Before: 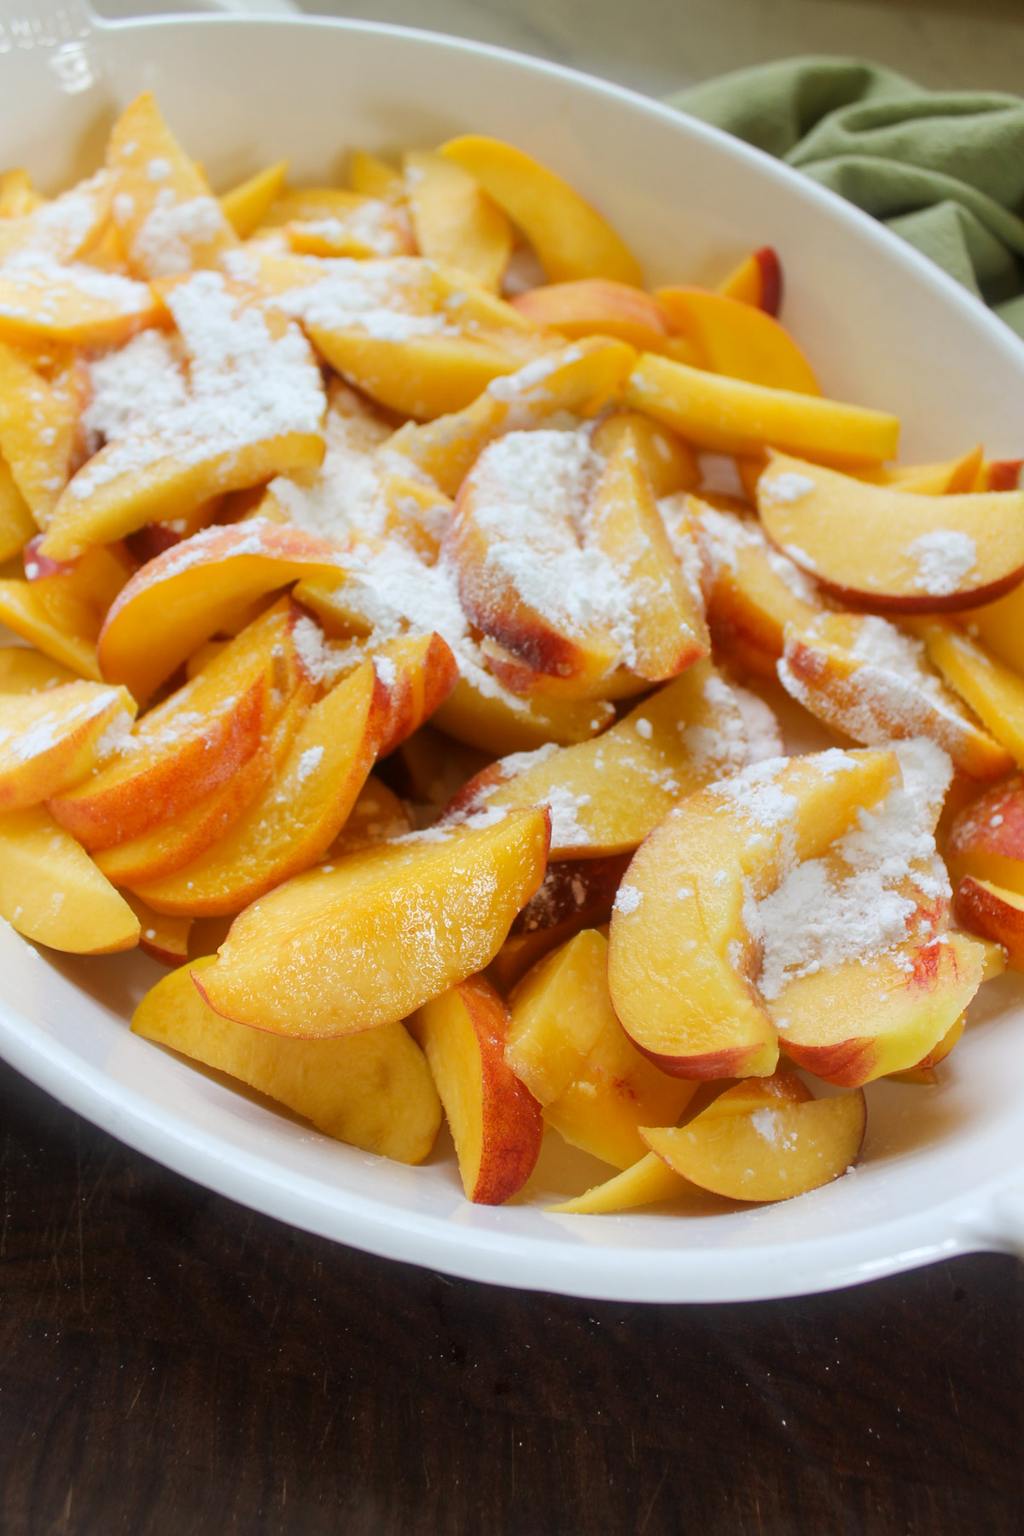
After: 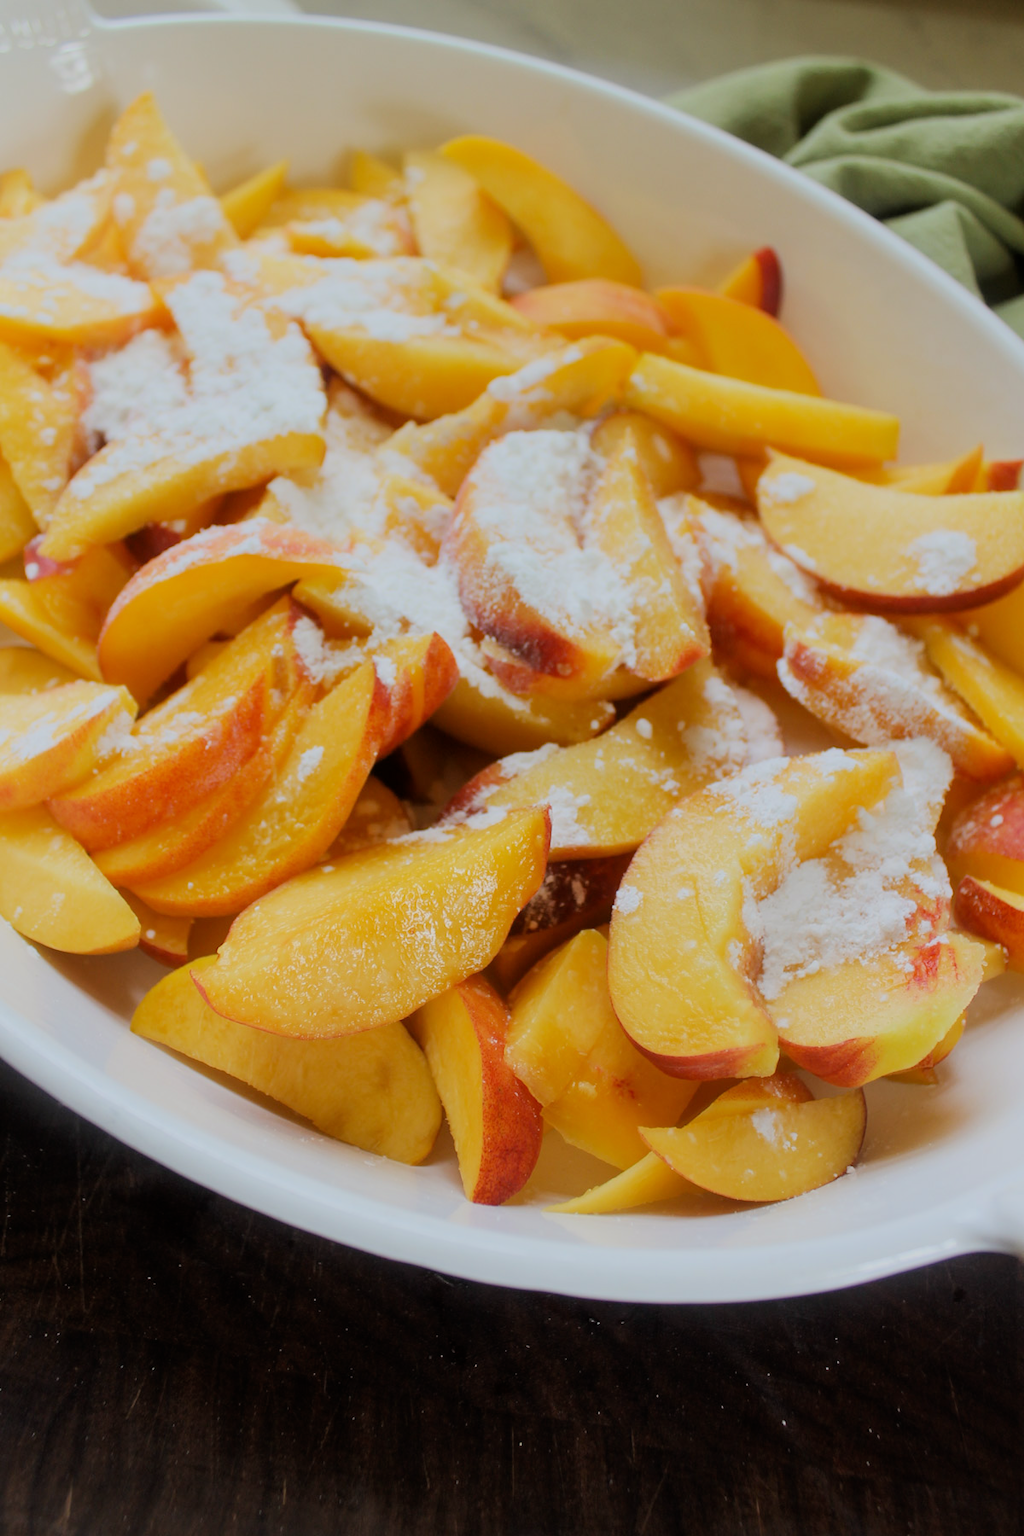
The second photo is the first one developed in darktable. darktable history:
exposure: compensate highlight preservation false
filmic rgb: black relative exposure -7.65 EV, white relative exposure 4.56 EV, hardness 3.61, color science v6 (2022)
